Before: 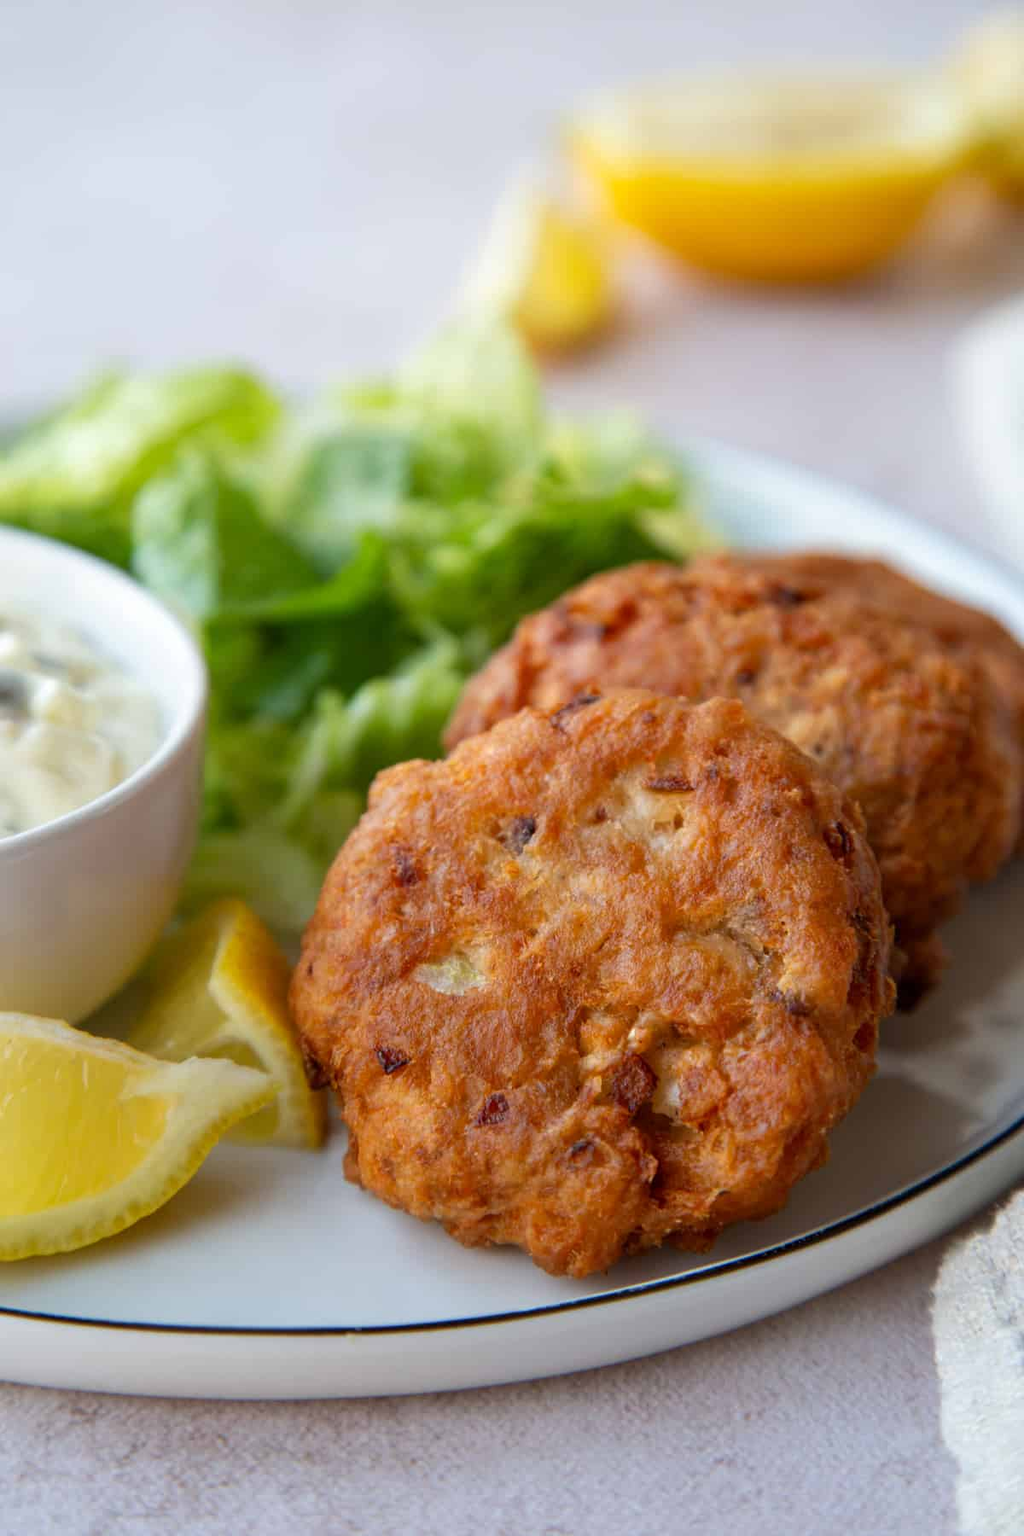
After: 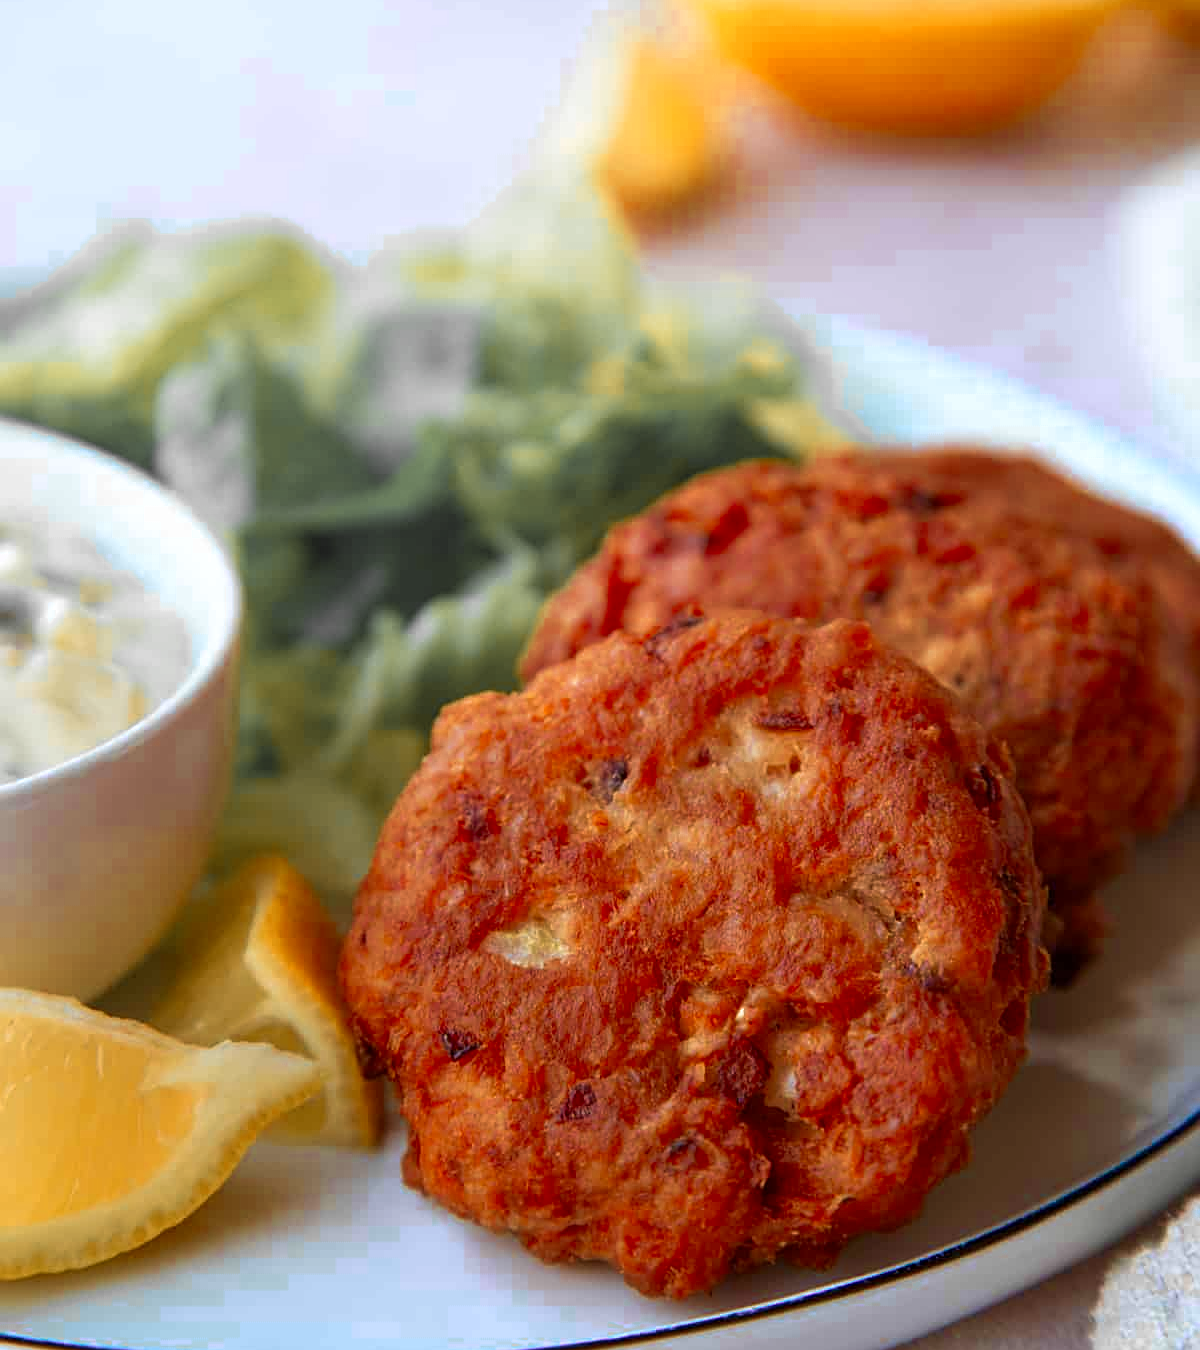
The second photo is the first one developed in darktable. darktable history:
sharpen: on, module defaults
crop: top 11.038%, bottom 13.948%
color zones: curves: ch0 [(0, 0.363) (0.128, 0.373) (0.25, 0.5) (0.402, 0.407) (0.521, 0.525) (0.63, 0.559) (0.729, 0.662) (0.867, 0.471)]; ch1 [(0, 0.515) (0.136, 0.618) (0.25, 0.5) (0.378, 0) (0.516, 0) (0.622, 0.593) (0.737, 0.819) (0.87, 0.593)]; ch2 [(0, 0.529) (0.128, 0.471) (0.282, 0.451) (0.386, 0.662) (0.516, 0.525) (0.633, 0.554) (0.75, 0.62) (0.875, 0.441)]
velvia: strength 44.63%
tone equalizer: smoothing diameter 24.78%, edges refinement/feathering 11.55, preserve details guided filter
